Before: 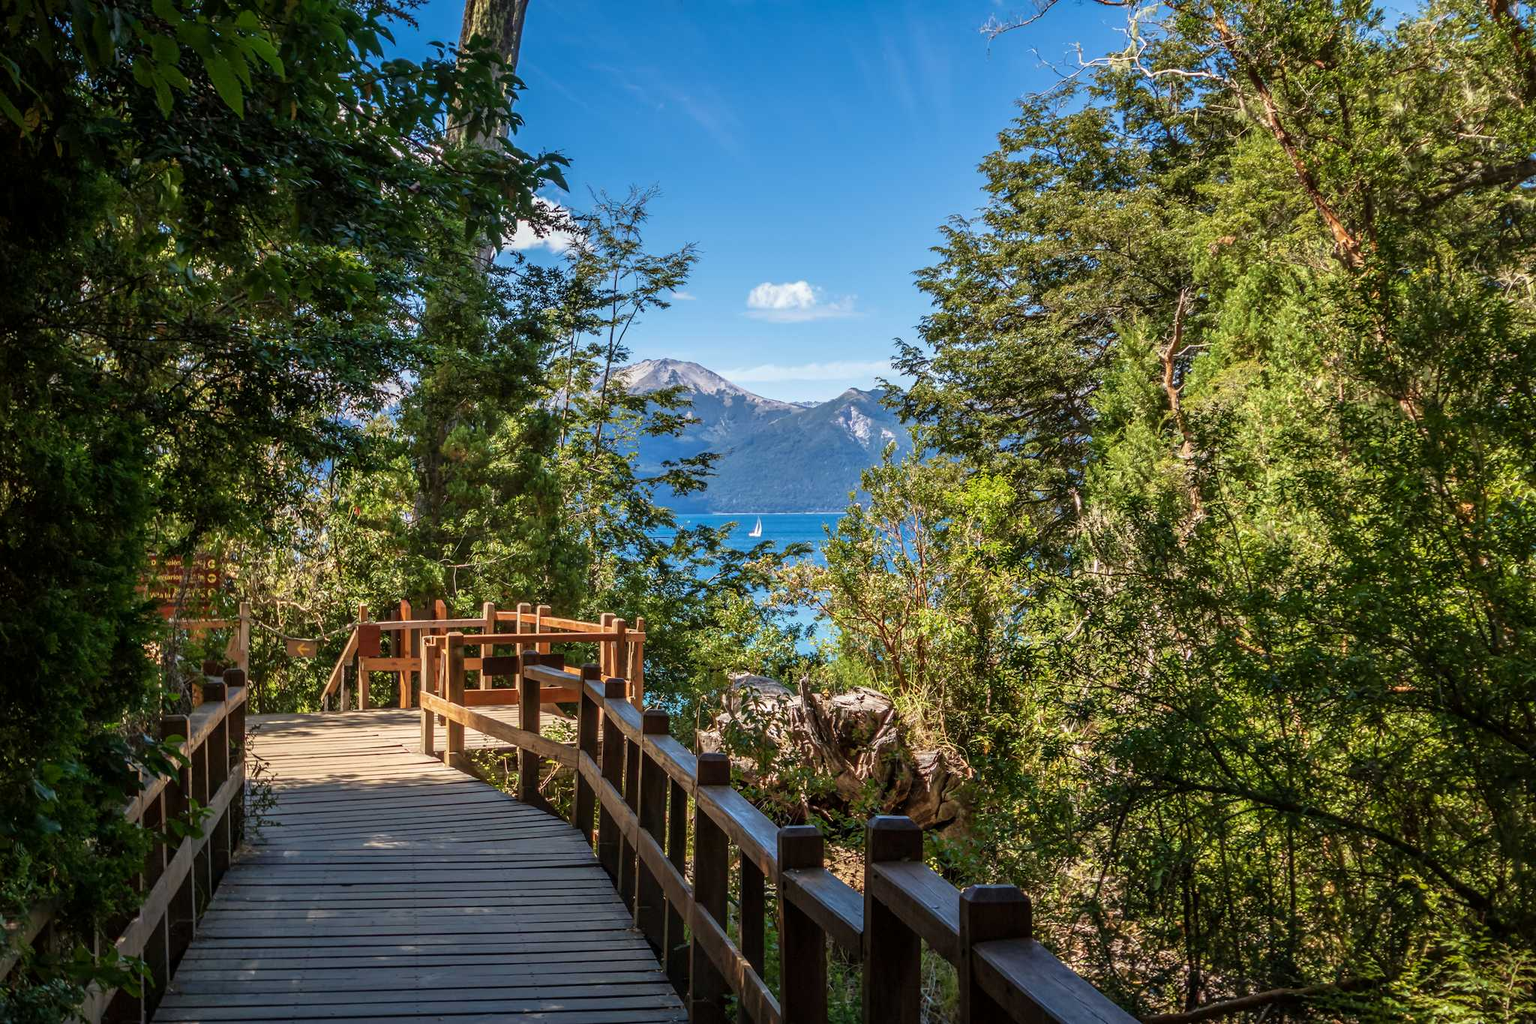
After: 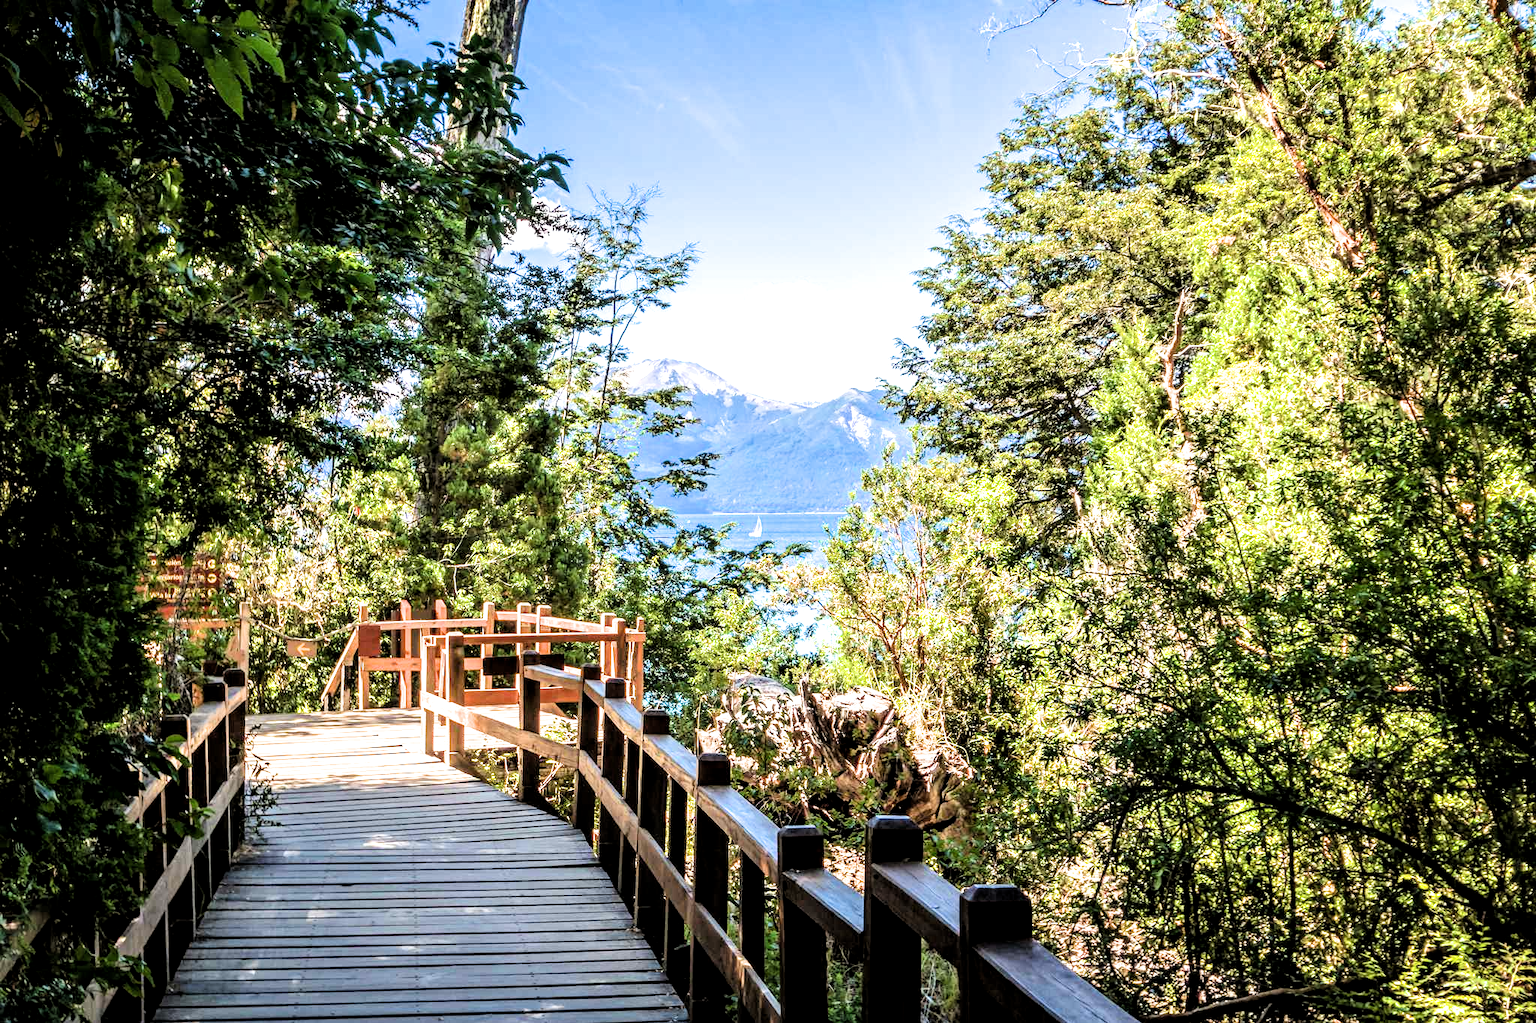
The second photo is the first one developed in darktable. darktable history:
filmic rgb: black relative exposure -4.04 EV, white relative exposure 2.99 EV, hardness 2.99, contrast 1.512
exposure: black level correction 0, exposure 1.626 EV, compensate highlight preservation false
local contrast: highlights 100%, shadows 99%, detail 120%, midtone range 0.2
